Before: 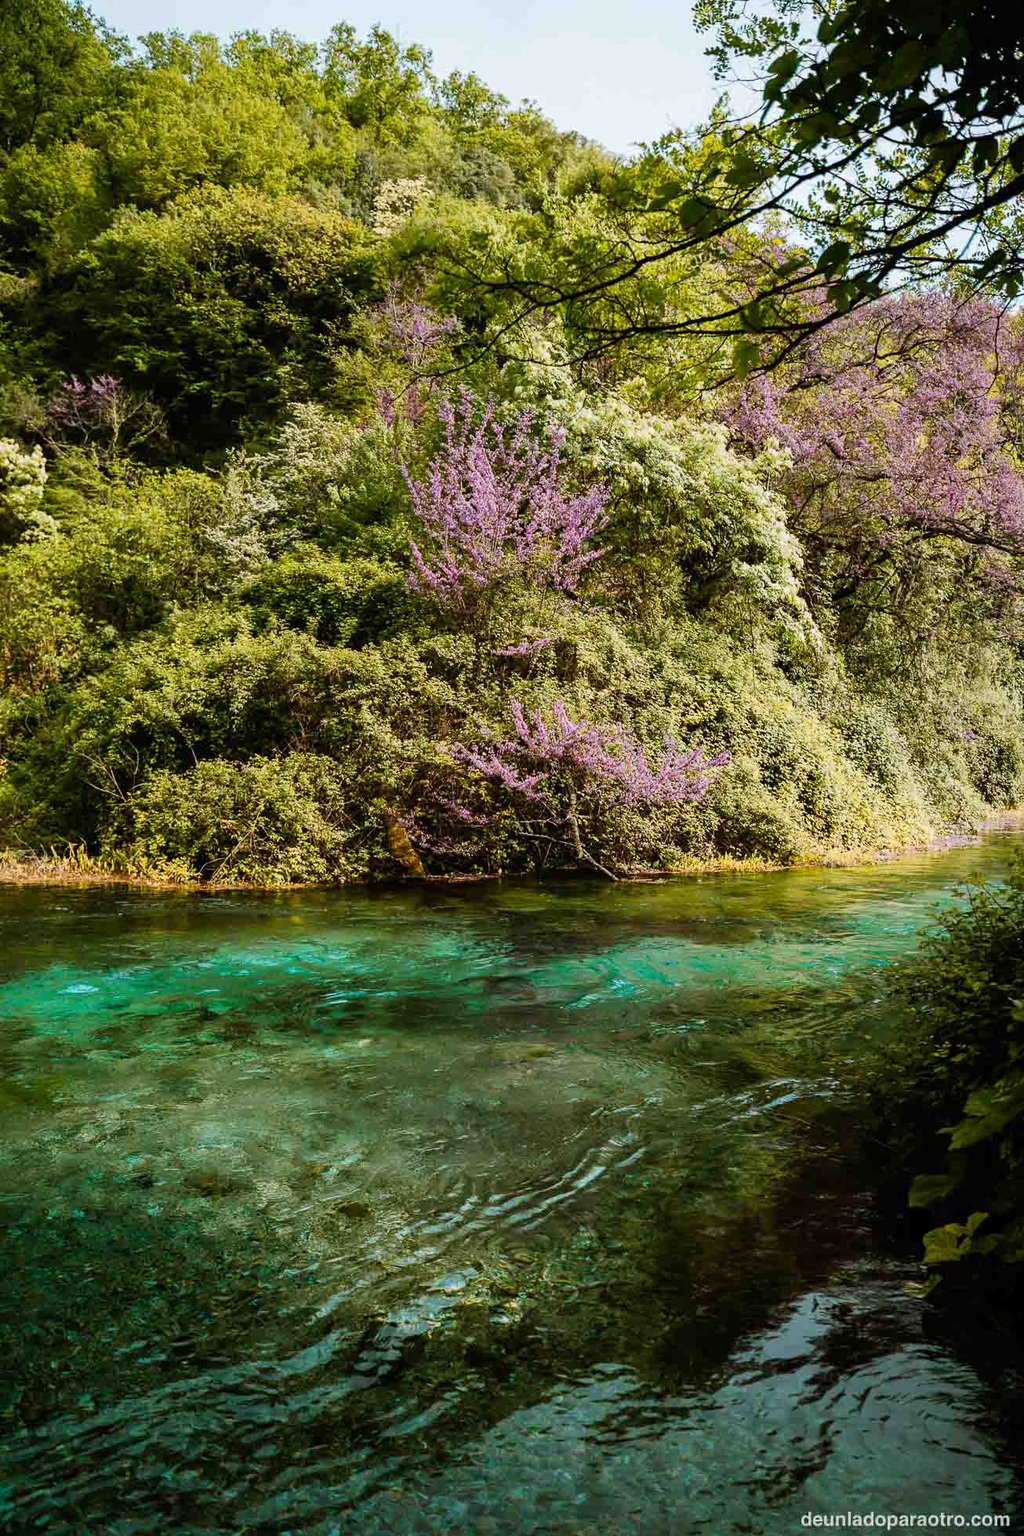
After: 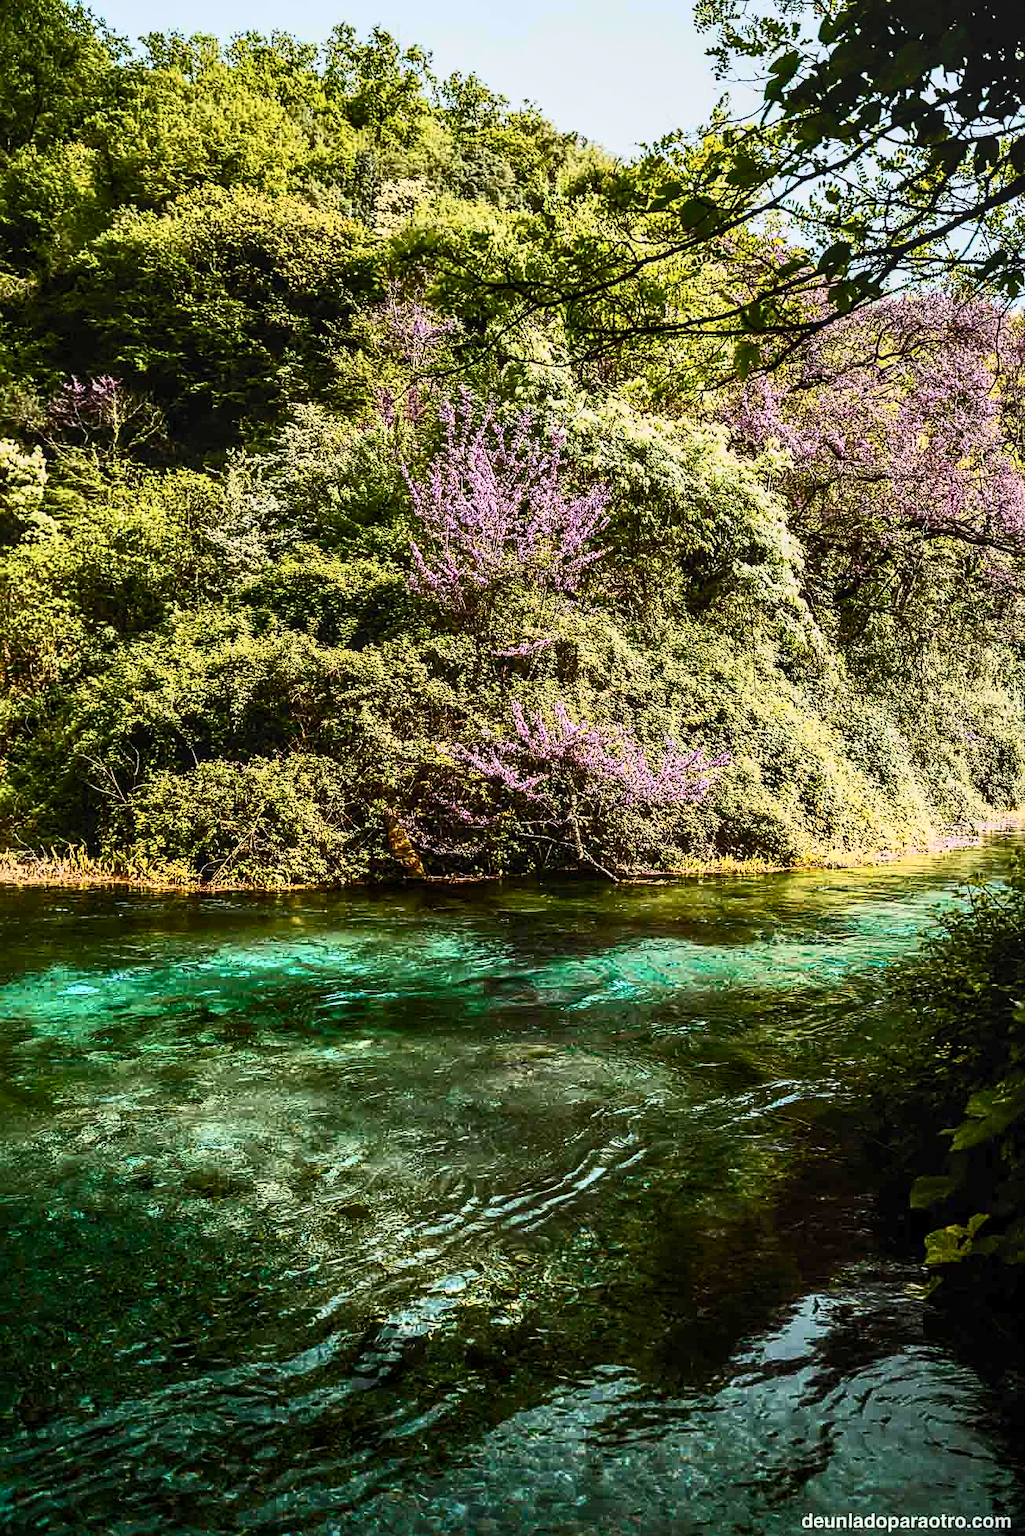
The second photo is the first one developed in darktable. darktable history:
crop: bottom 0.054%
sharpen: on, module defaults
contrast brightness saturation: contrast 0.606, brightness 0.328, saturation 0.149
shadows and highlights: shadows 31.62, highlights -32.51, highlights color adjustment 39.44%, soften with gaussian
exposure: exposure -0.425 EV, compensate highlight preservation false
tone equalizer: edges refinement/feathering 500, mask exposure compensation -1.57 EV, preserve details no
local contrast: on, module defaults
